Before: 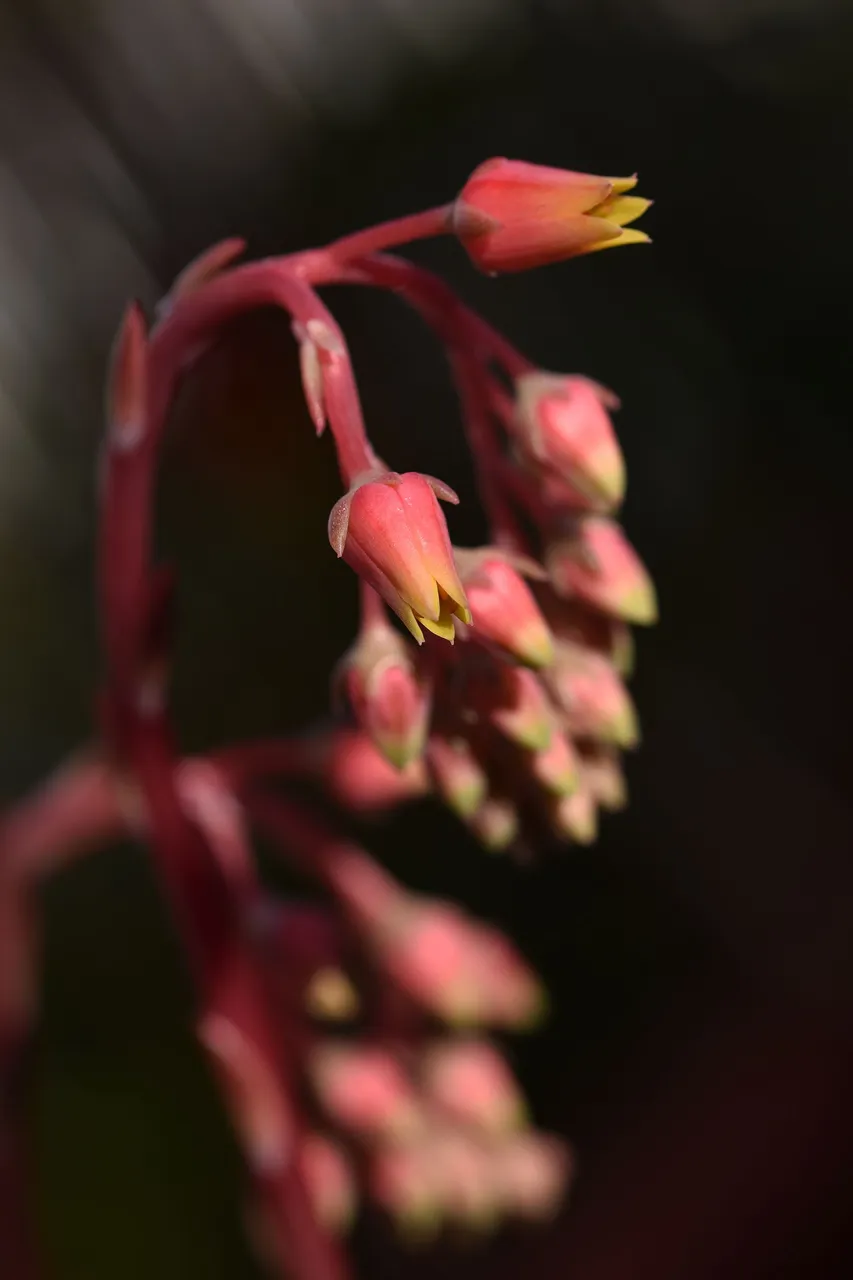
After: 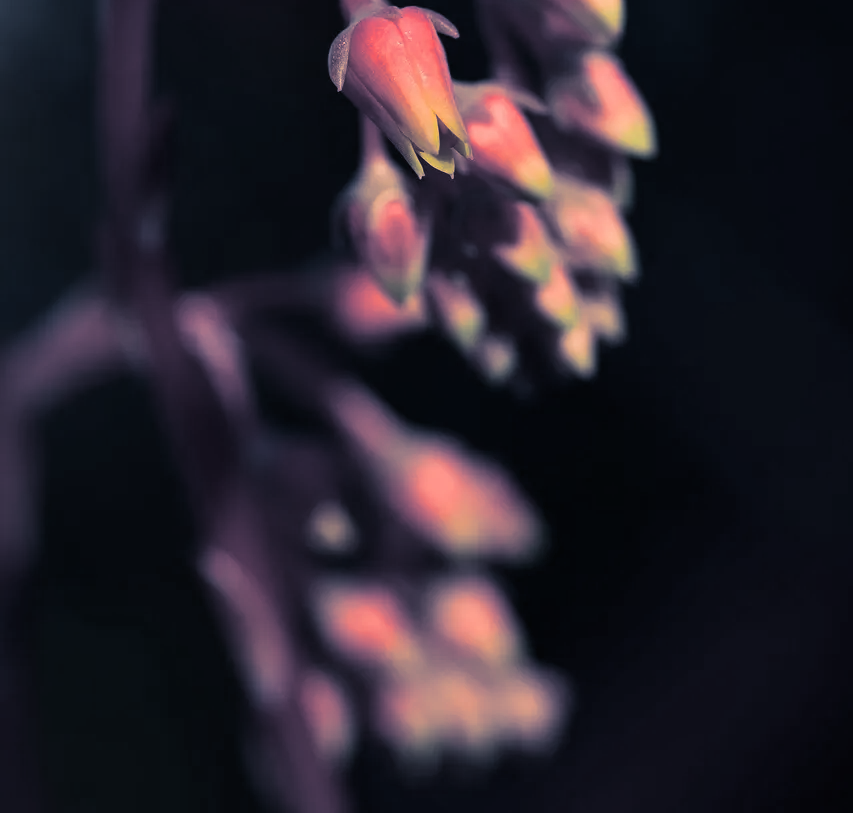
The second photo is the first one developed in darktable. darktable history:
crop and rotate: top 36.435%
split-toning: shadows › hue 226.8°, shadows › saturation 0.56, highlights › hue 28.8°, balance -40, compress 0%
contrast brightness saturation: contrast 0.07
